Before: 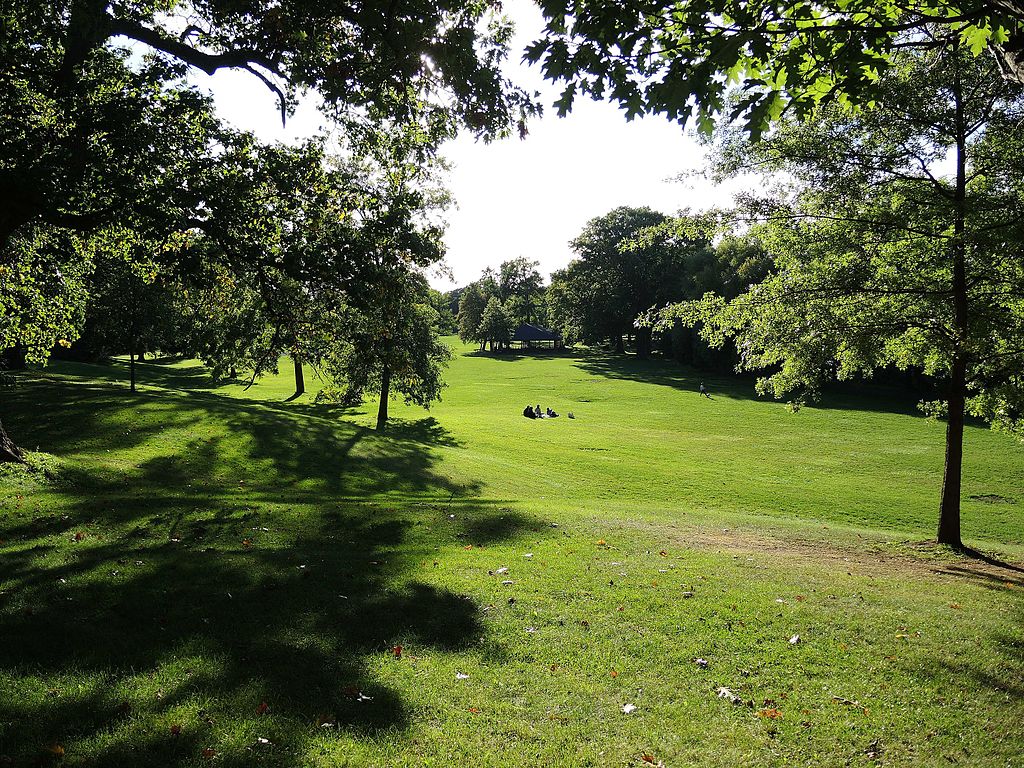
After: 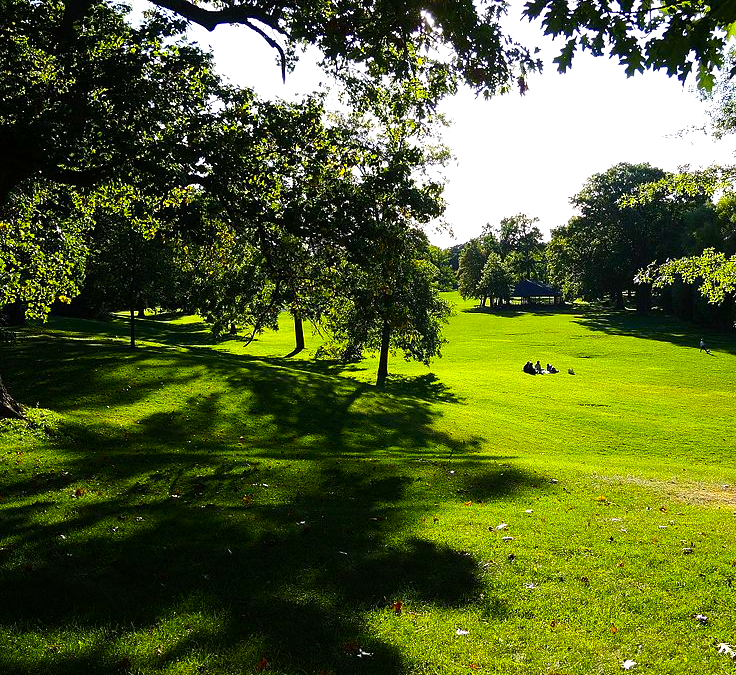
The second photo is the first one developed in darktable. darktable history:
crop: top 5.803%, right 27.864%, bottom 5.804%
color balance rgb: linear chroma grading › global chroma 9%, perceptual saturation grading › global saturation 36%, perceptual saturation grading › shadows 35%, perceptual brilliance grading › global brilliance 15%, perceptual brilliance grading › shadows -35%, global vibrance 15%
